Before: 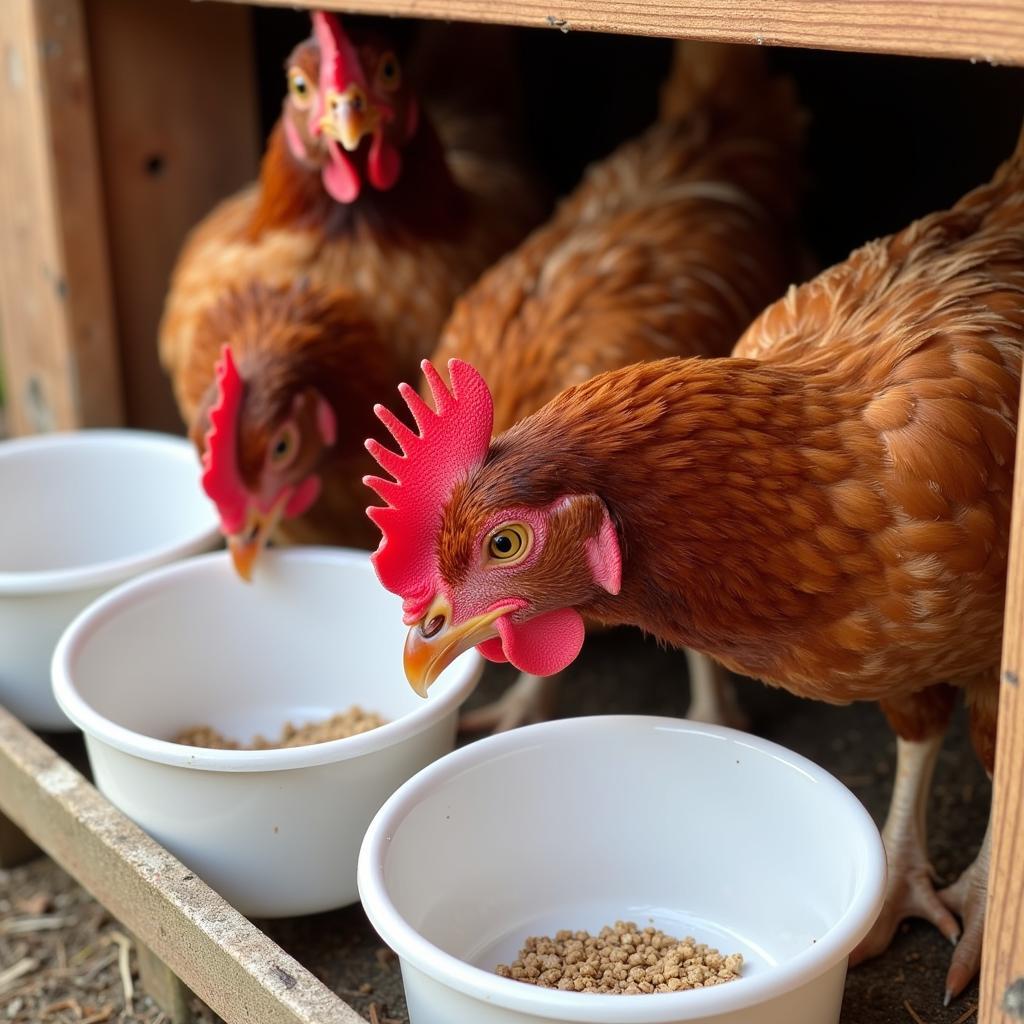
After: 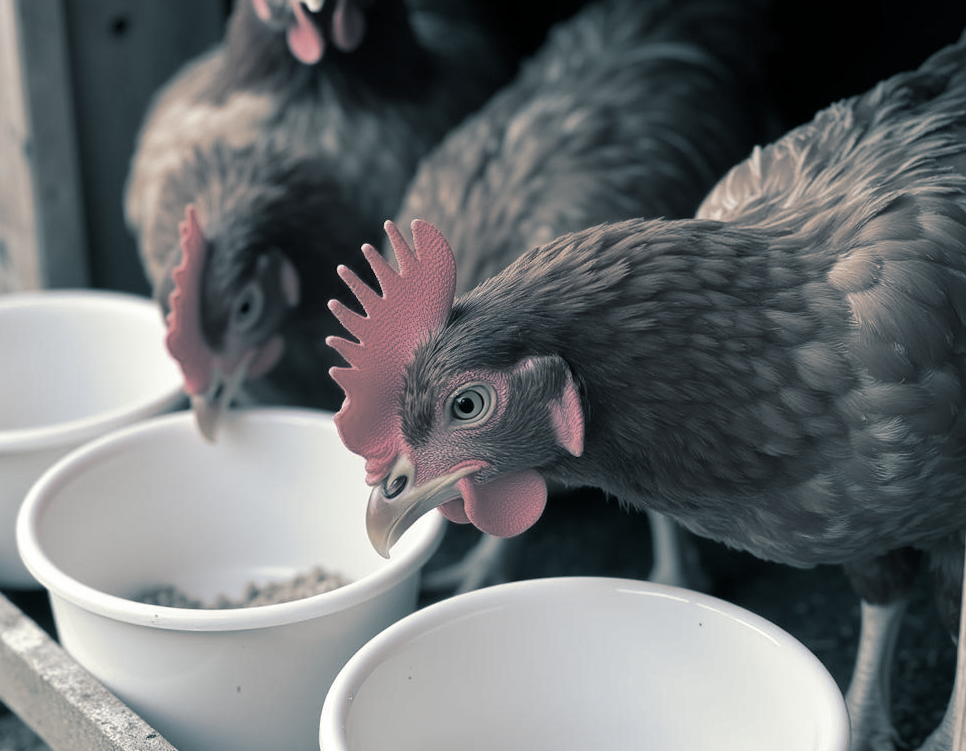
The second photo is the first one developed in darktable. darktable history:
split-toning: shadows › hue 205.2°, shadows › saturation 0.43, highlights › hue 54°, highlights › saturation 0.54
crop and rotate: left 2.991%, top 13.302%, right 1.981%, bottom 12.636%
rotate and perspective: rotation 0.192°, lens shift (horizontal) -0.015, crop left 0.005, crop right 0.996, crop top 0.006, crop bottom 0.99
color zones: curves: ch1 [(0, 0.34) (0.143, 0.164) (0.286, 0.152) (0.429, 0.176) (0.571, 0.173) (0.714, 0.188) (0.857, 0.199) (1, 0.34)]
color balance: input saturation 100.43%, contrast fulcrum 14.22%, output saturation 70.41%
